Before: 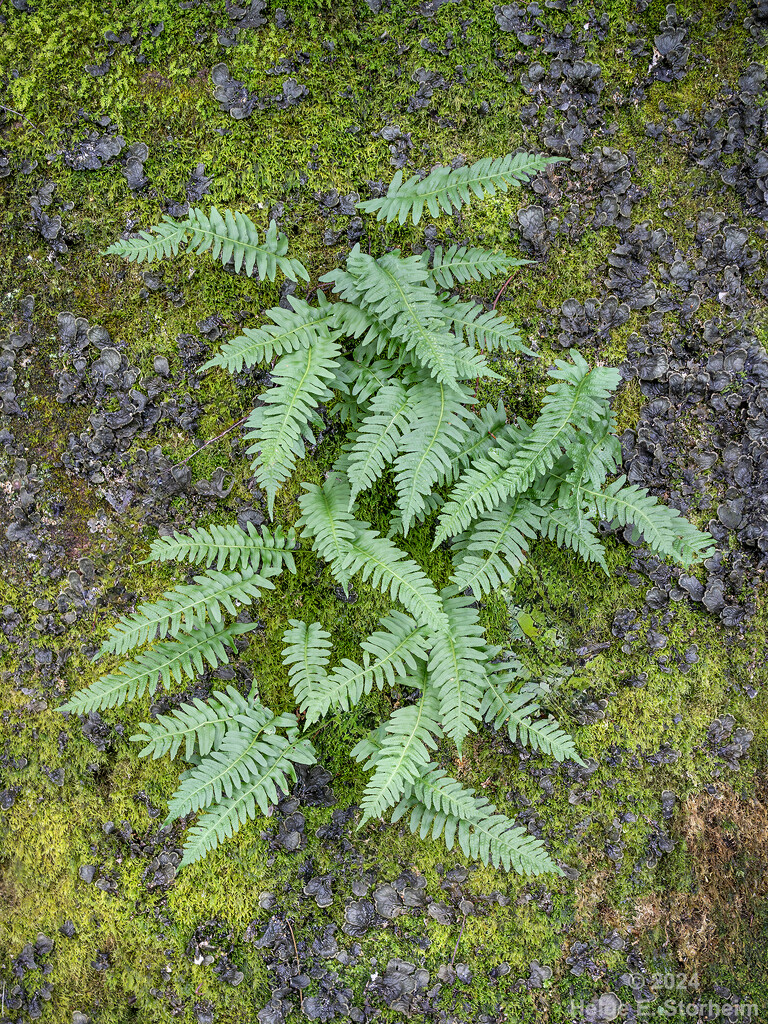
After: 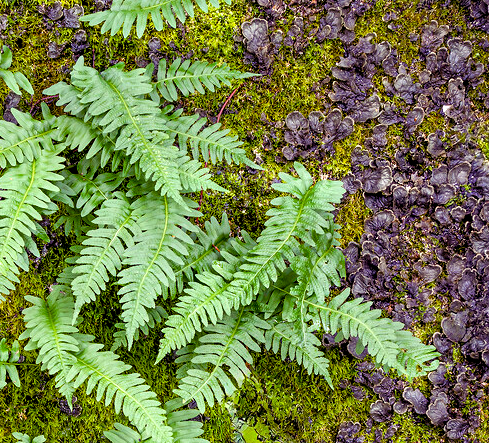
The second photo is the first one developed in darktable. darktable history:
color balance rgb: shadows lift › luminance -21.66%, shadows lift › chroma 8.98%, shadows lift › hue 283.37°, power › chroma 1.55%, power › hue 25.59°, highlights gain › luminance 6.08%, highlights gain › chroma 2.55%, highlights gain › hue 90°, global offset › luminance -0.87%, perceptual saturation grading › global saturation 27.49%, perceptual saturation grading › highlights -28.39%, perceptual saturation grading › mid-tones 15.22%, perceptual saturation grading › shadows 33.98%, perceptual brilliance grading › highlights 10%, perceptual brilliance grading › mid-tones 5%
crop: left 36.005%, top 18.293%, right 0.31%, bottom 38.444%
